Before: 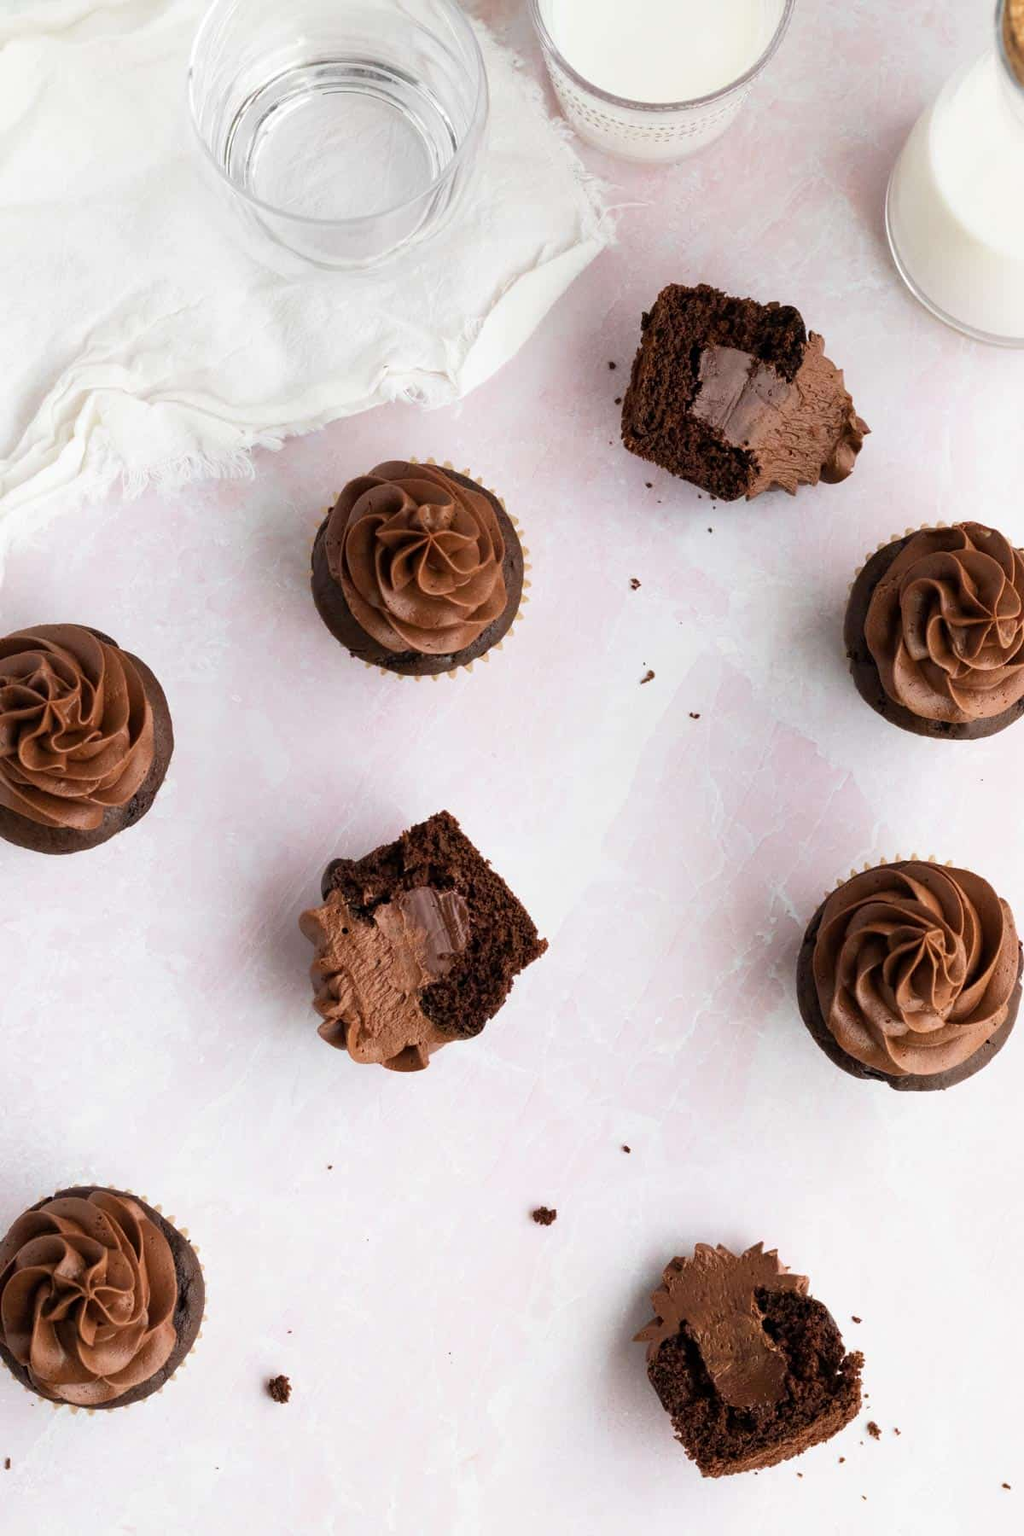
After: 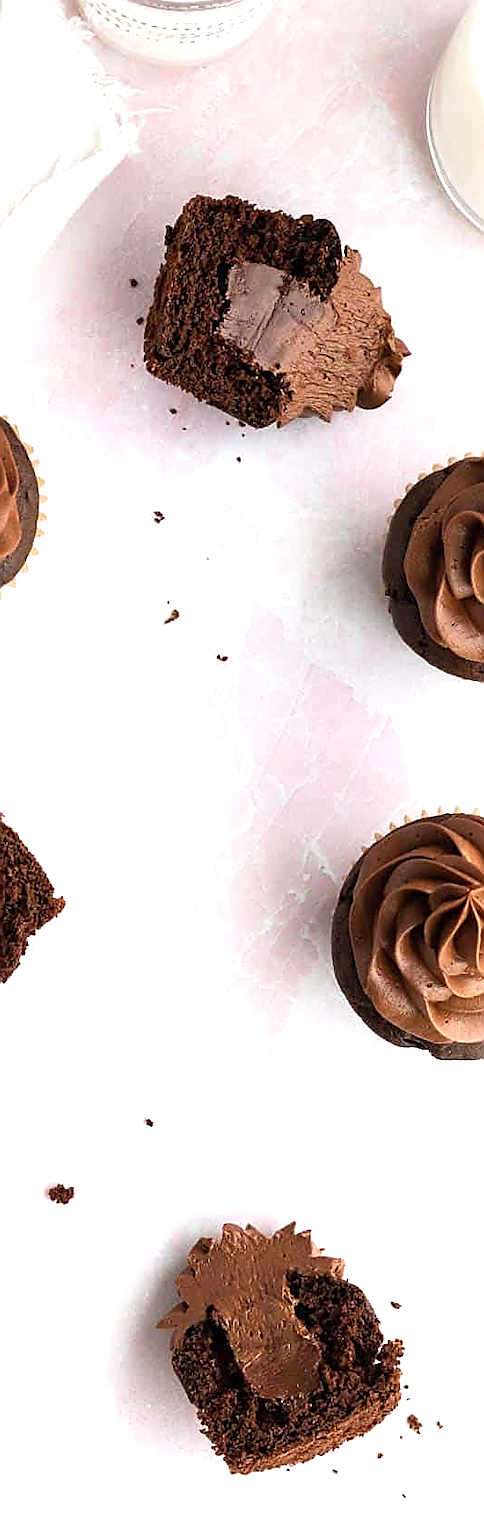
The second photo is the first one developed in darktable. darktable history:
sharpen: radius 1.4, amount 1.25, threshold 0.7
crop: left 47.628%, top 6.643%, right 7.874%
exposure: exposure 0.6 EV, compensate highlight preservation false
